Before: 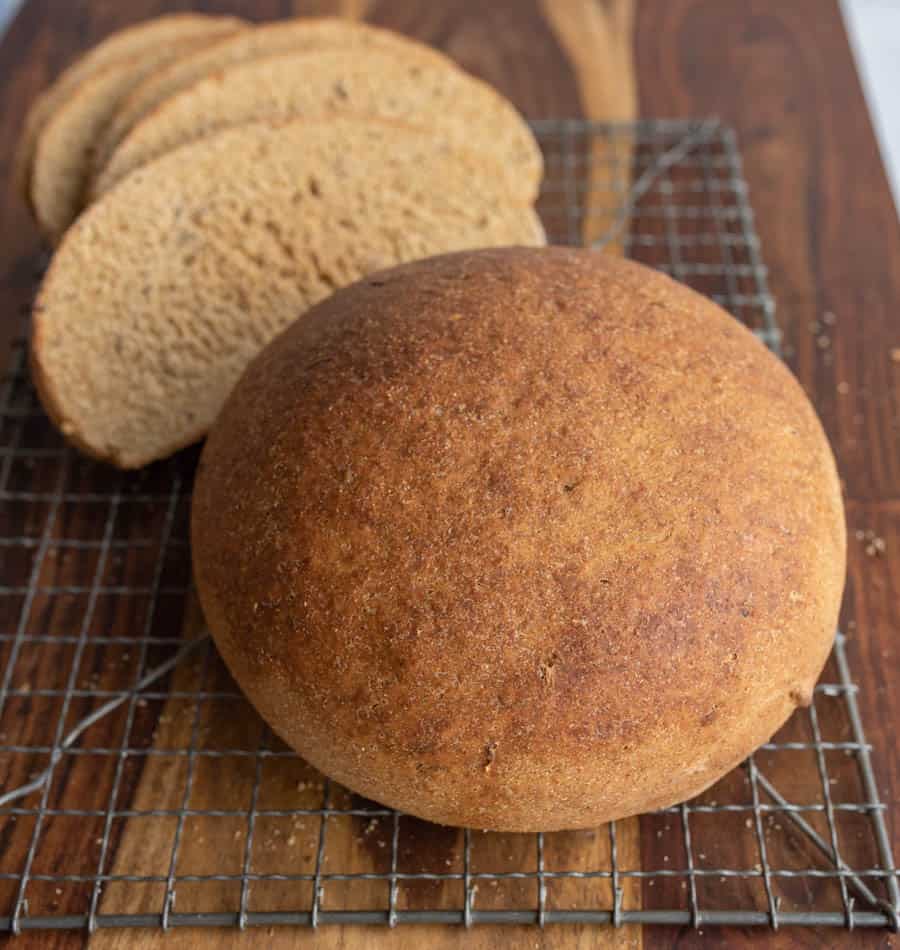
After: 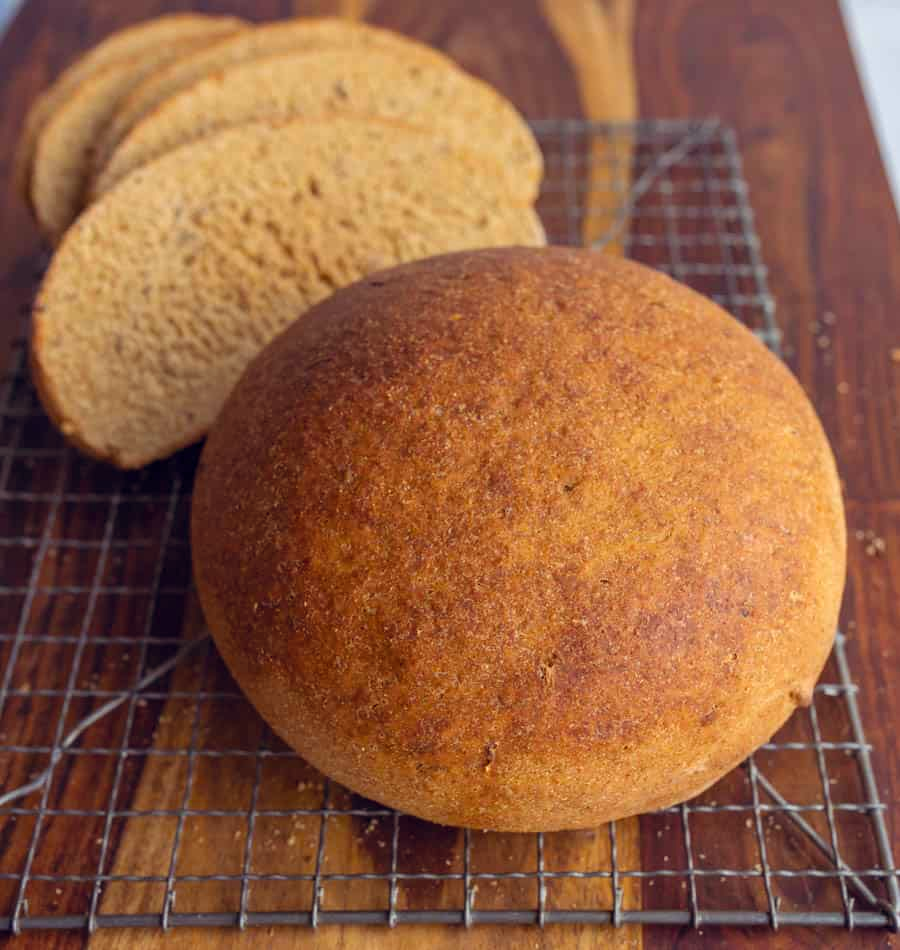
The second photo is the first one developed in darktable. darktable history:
color balance rgb: shadows lift › luminance 0.272%, shadows lift › chroma 6.792%, shadows lift › hue 299.56°, global offset › chroma 0.061%, global offset › hue 254.12°, linear chroma grading › global chroma 15.018%, perceptual saturation grading › global saturation 10.072%
